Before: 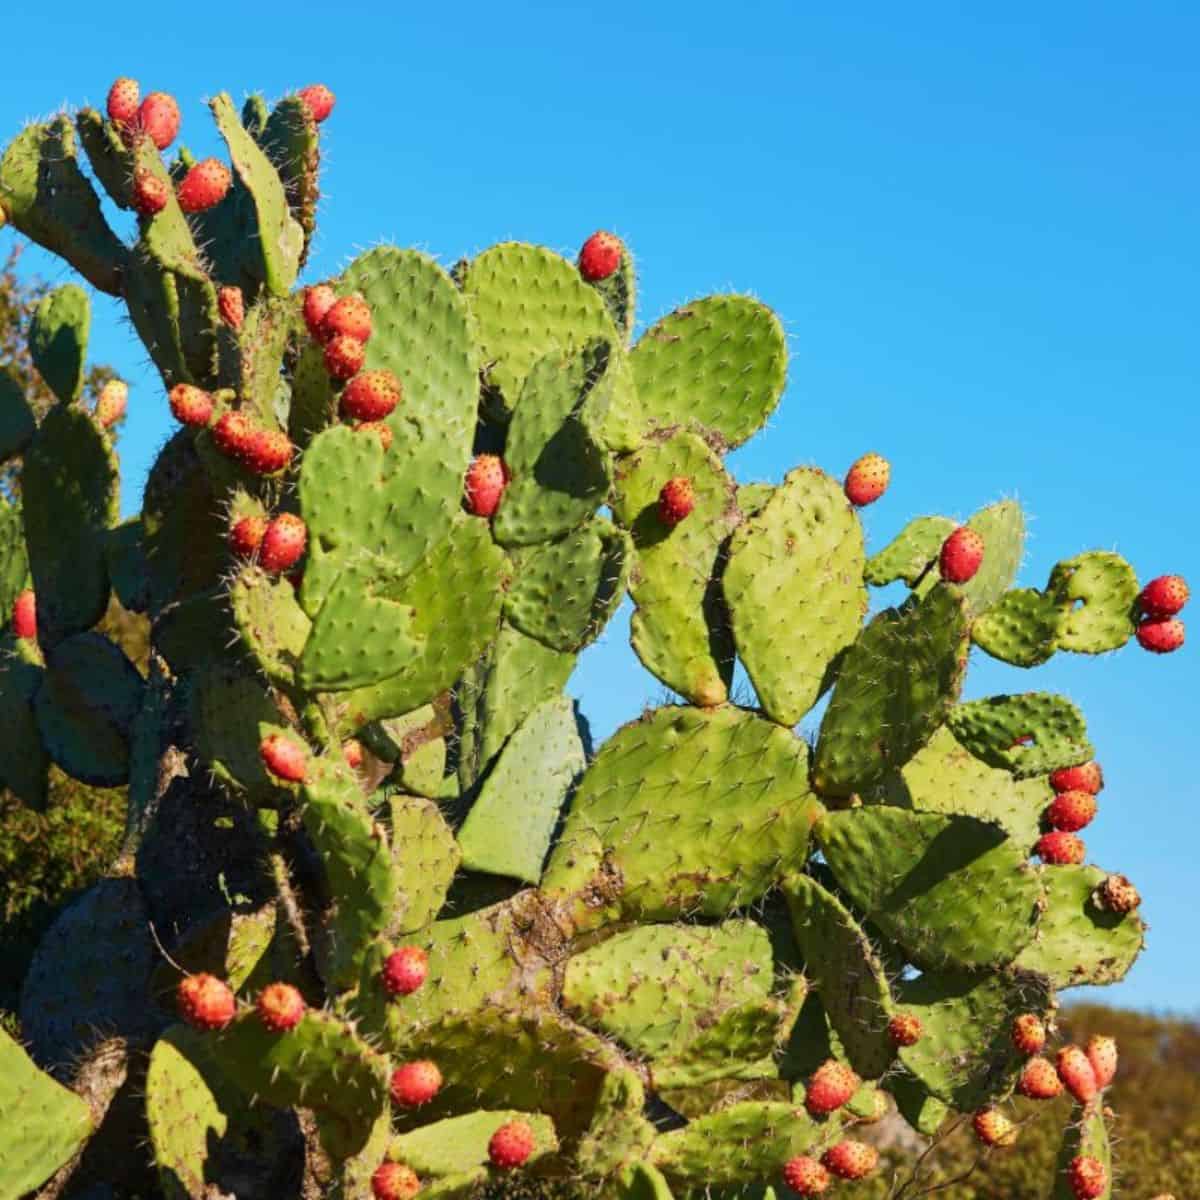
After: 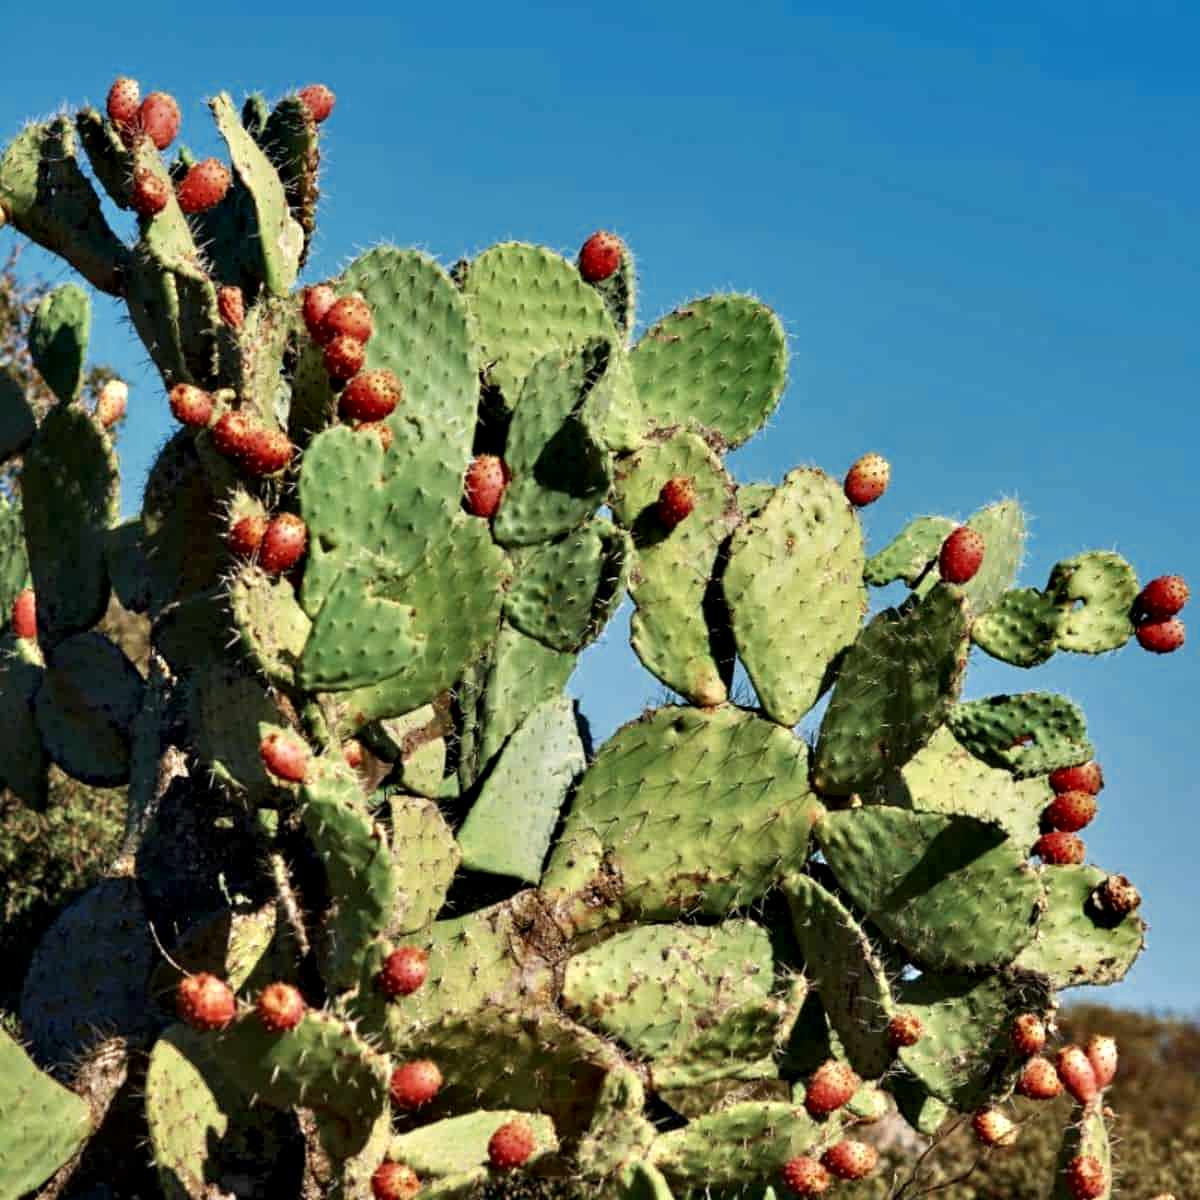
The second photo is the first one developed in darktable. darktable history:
contrast equalizer: y [[0.601, 0.6, 0.598, 0.598, 0.6, 0.601], [0.5 ×6], [0.5 ×6], [0 ×6], [0 ×6]]
color zones: curves: ch0 [(0, 0.5) (0.125, 0.4) (0.25, 0.5) (0.375, 0.4) (0.5, 0.4) (0.625, 0.35) (0.75, 0.35) (0.875, 0.5)]; ch1 [(0, 0.35) (0.125, 0.45) (0.25, 0.35) (0.375, 0.35) (0.5, 0.35) (0.625, 0.35) (0.75, 0.45) (0.875, 0.35)]; ch2 [(0, 0.6) (0.125, 0.5) (0.25, 0.5) (0.375, 0.6) (0.5, 0.6) (0.625, 0.5) (0.75, 0.5) (0.875, 0.5)]
